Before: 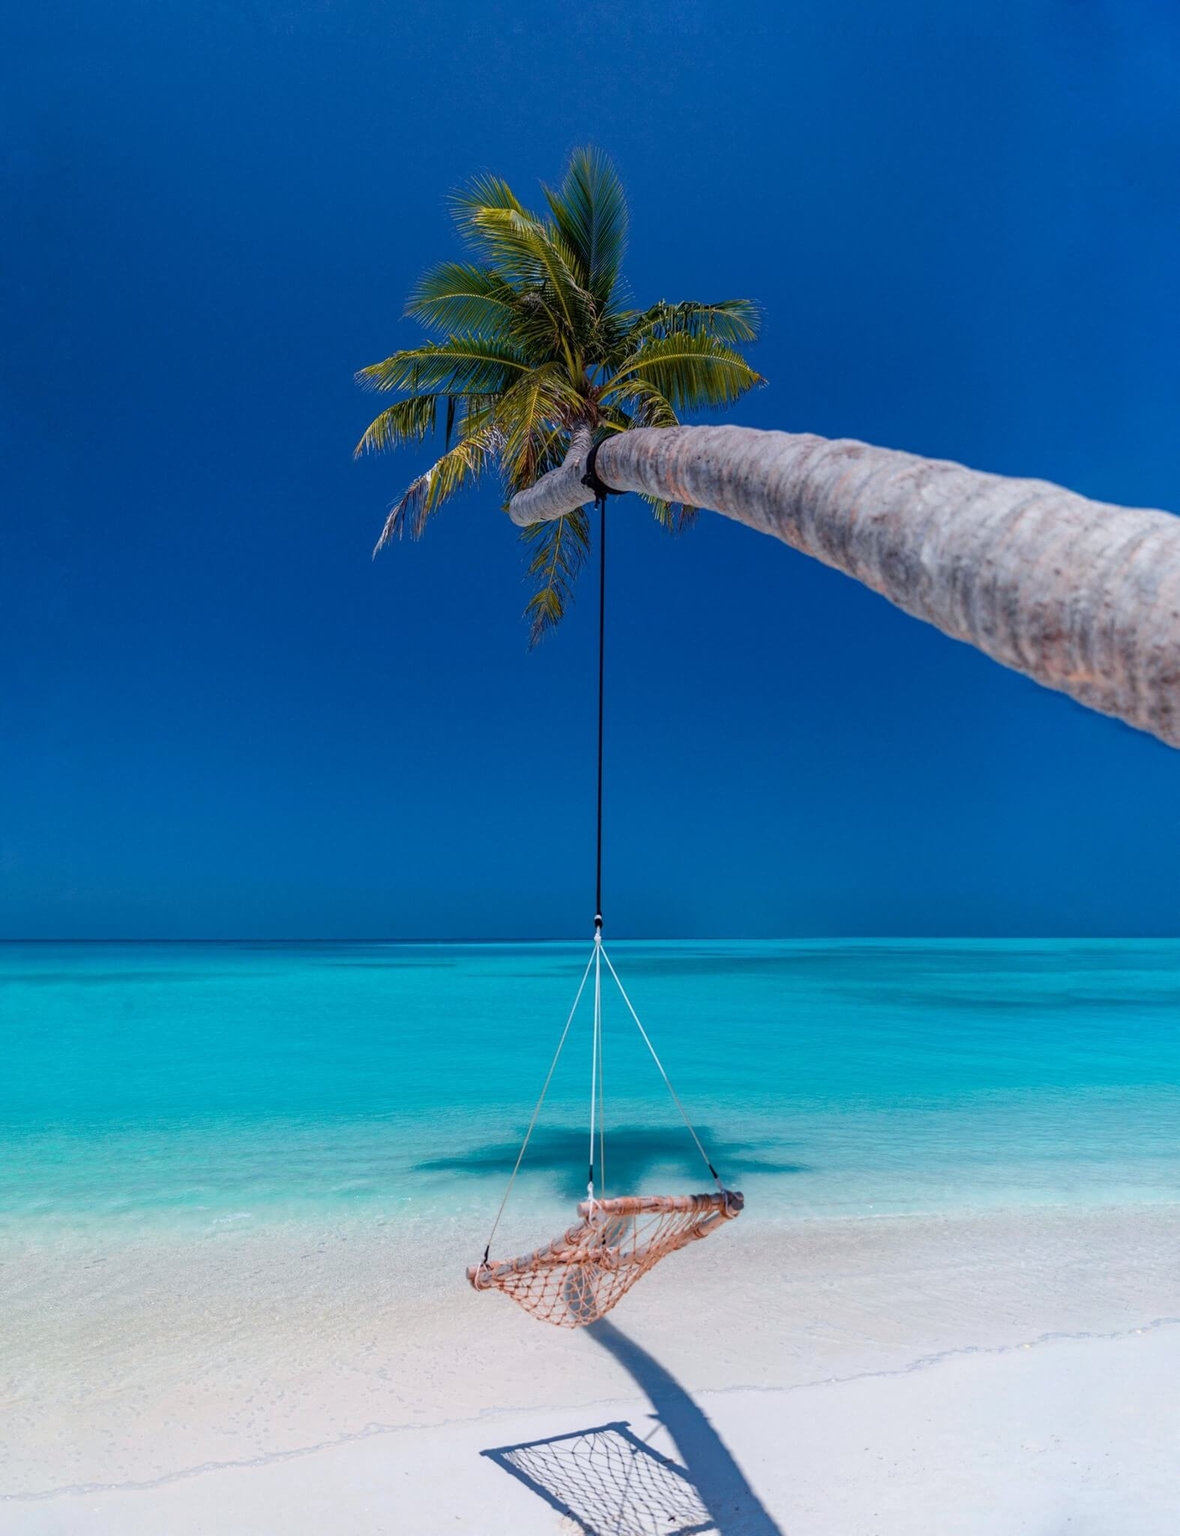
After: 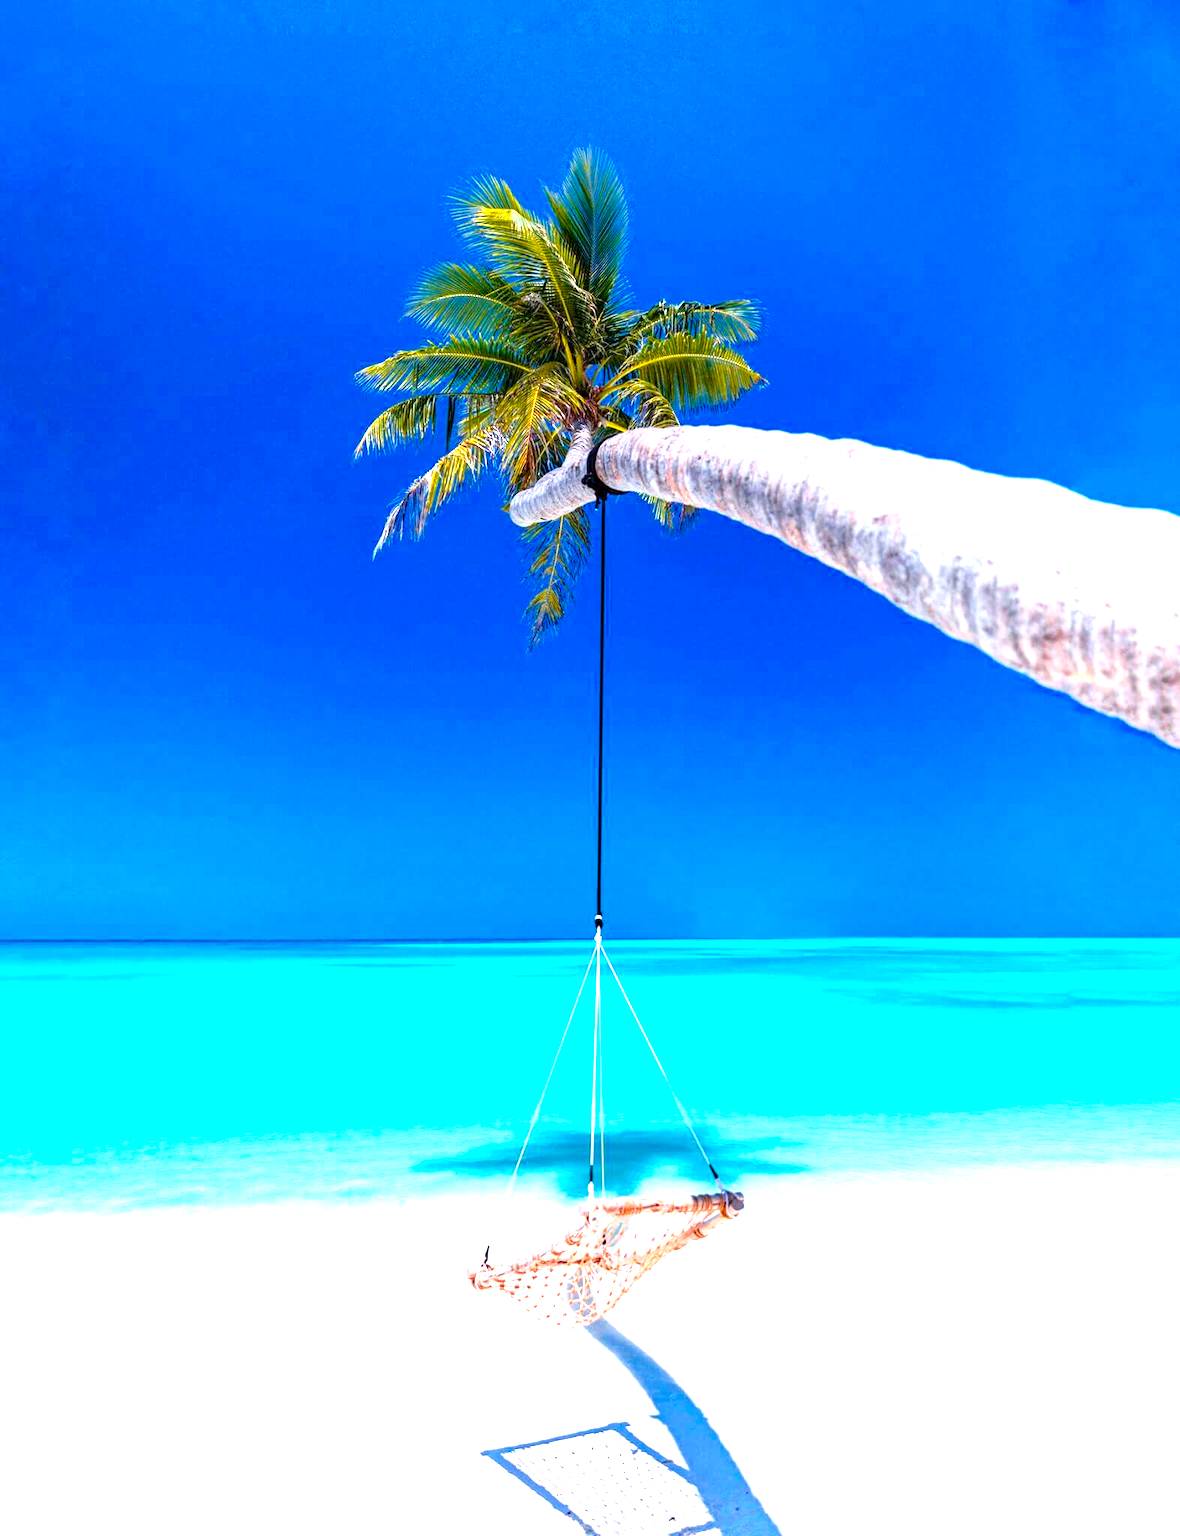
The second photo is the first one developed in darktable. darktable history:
exposure: black level correction 0.001, exposure 1.84 EV, compensate highlight preservation false
color balance rgb: linear chroma grading › shadows 16%, perceptual saturation grading › global saturation 8%, perceptual saturation grading › shadows 4%, perceptual brilliance grading › global brilliance 2%, perceptual brilliance grading › highlights 8%, perceptual brilliance grading › shadows -4%, global vibrance 16%, saturation formula JzAzBz (2021)
